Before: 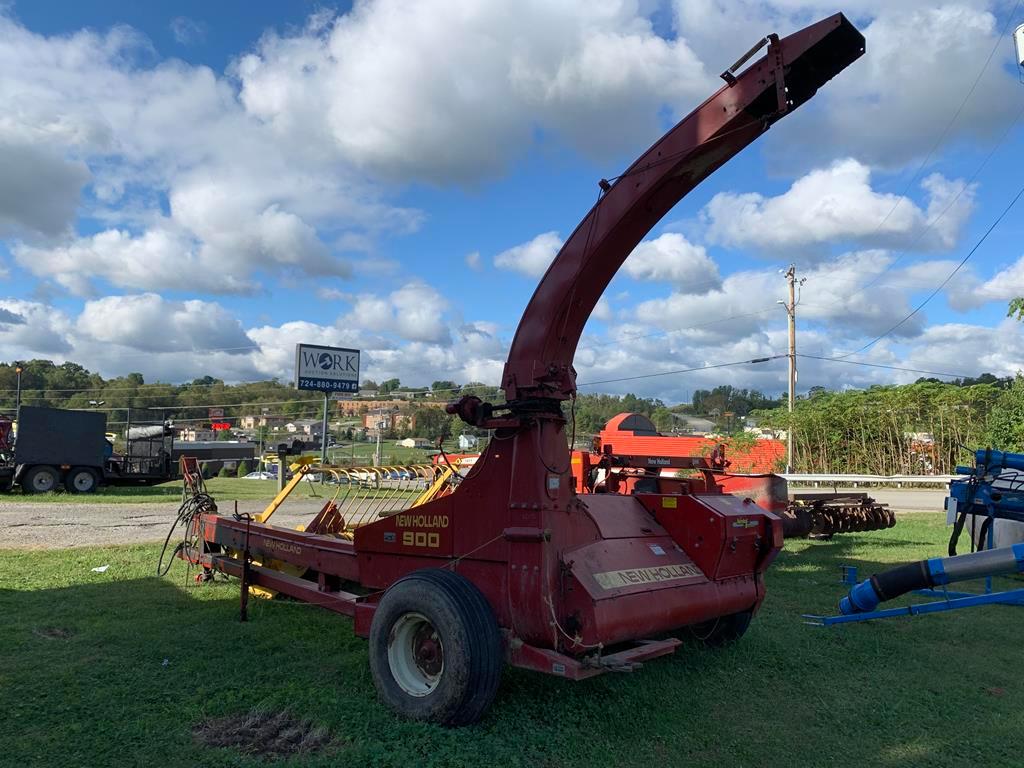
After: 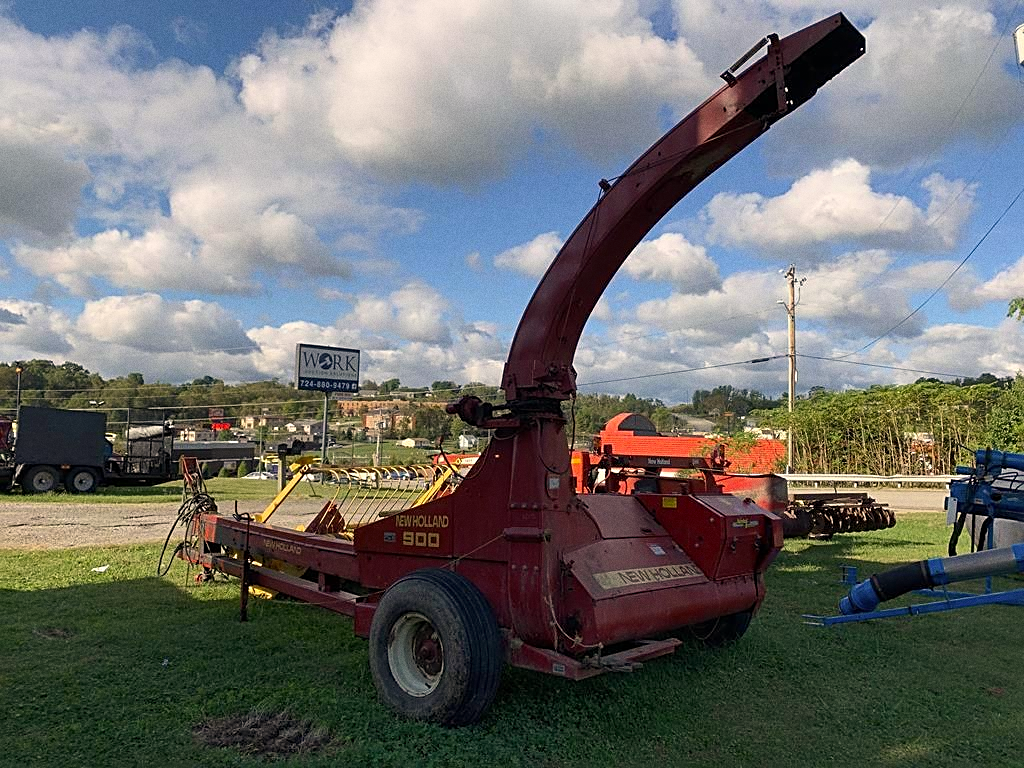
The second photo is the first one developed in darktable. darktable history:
color calibration: x 0.329, y 0.345, temperature 5633 K
sharpen: on, module defaults
grain: on, module defaults
color correction: highlights a* 3.84, highlights b* 5.07
